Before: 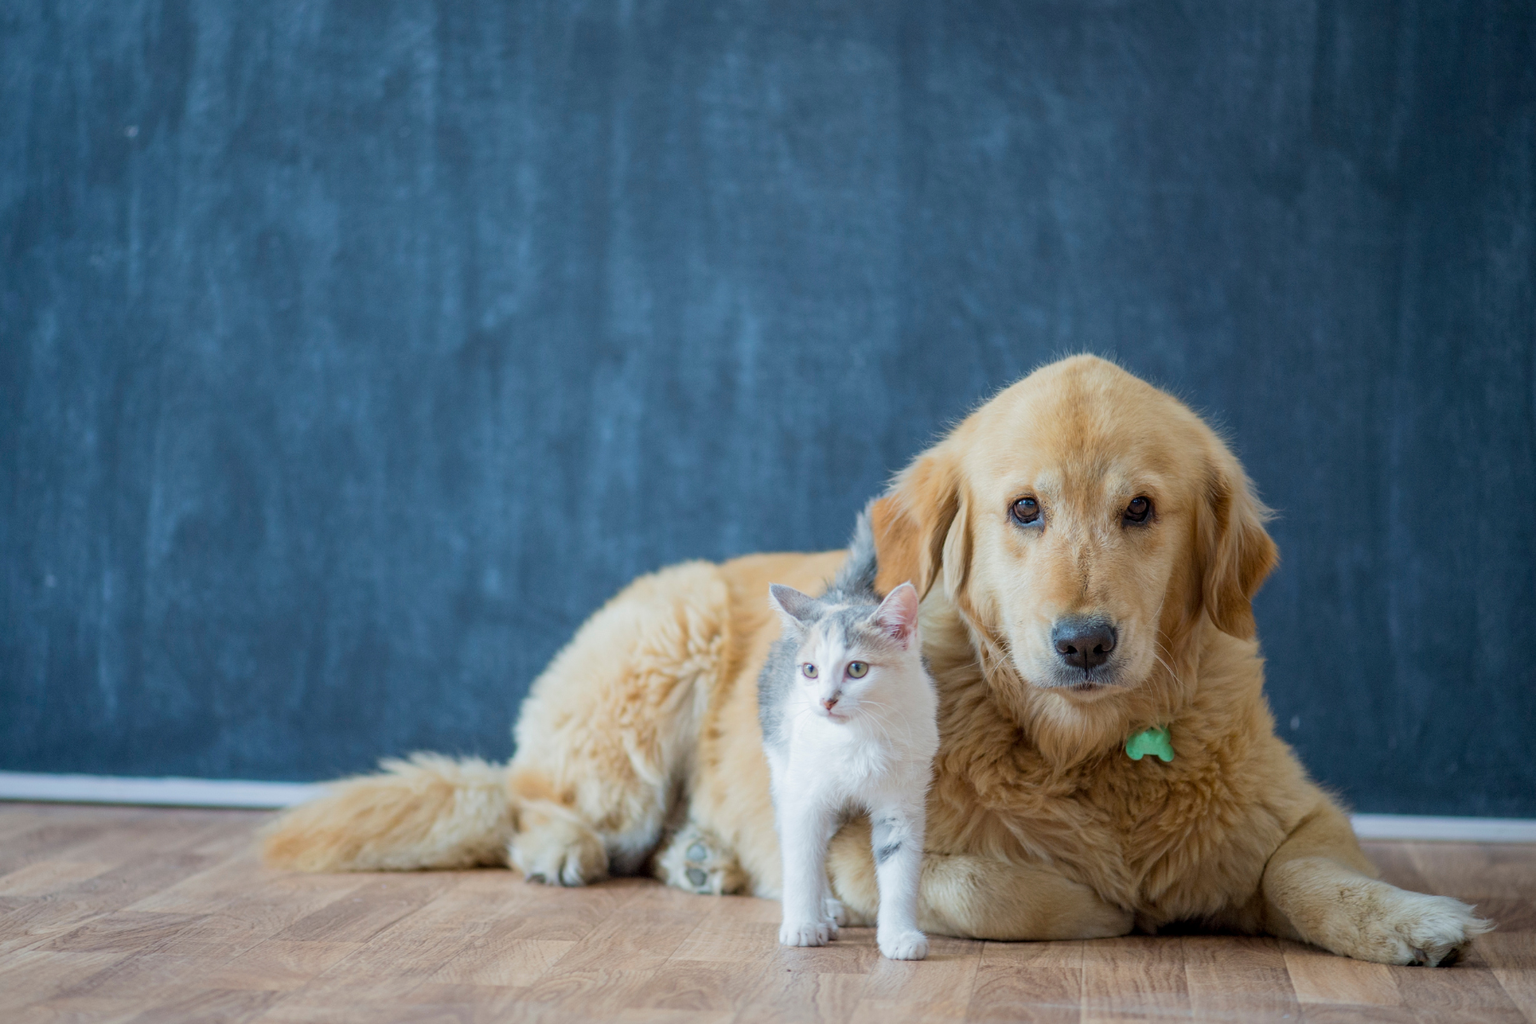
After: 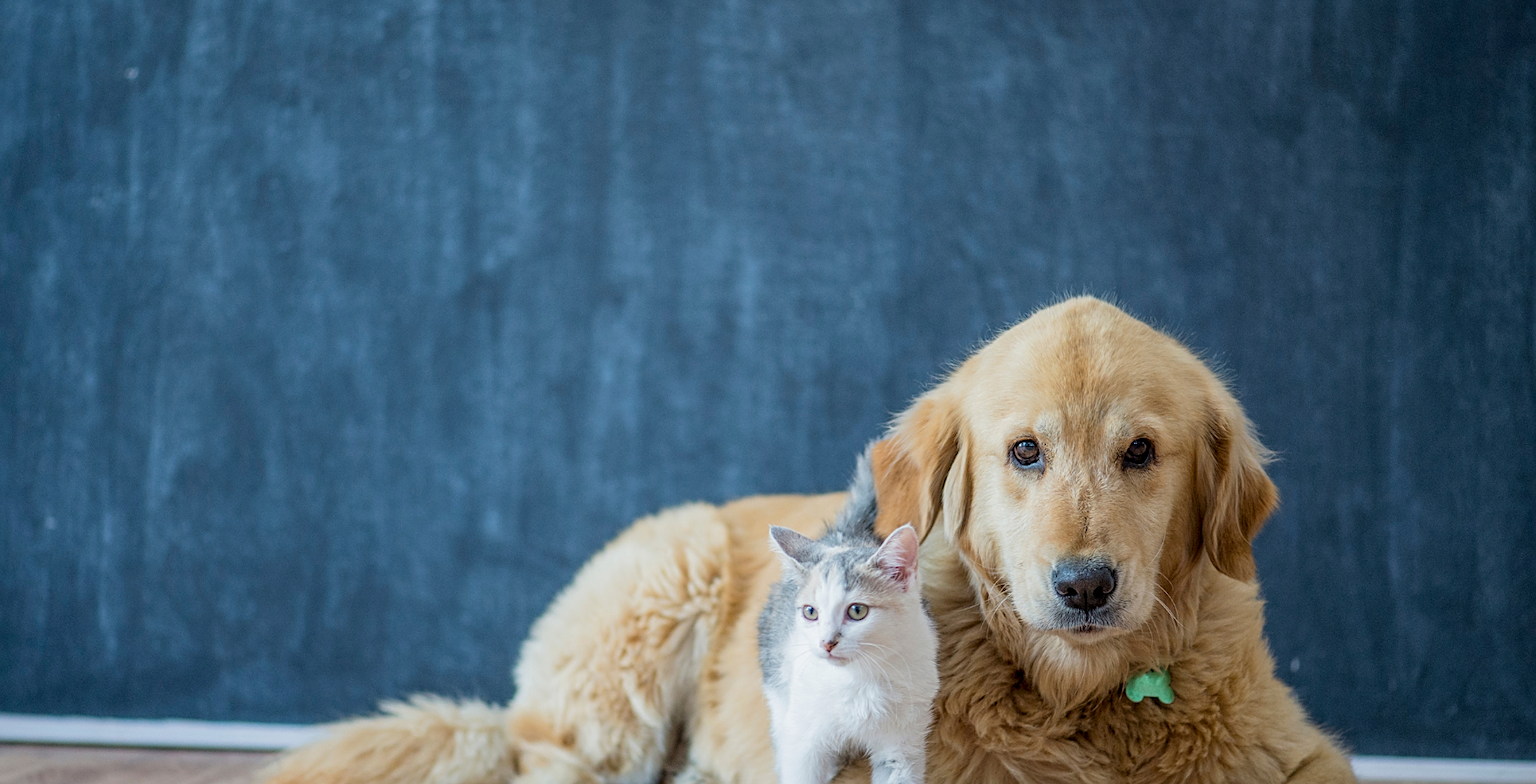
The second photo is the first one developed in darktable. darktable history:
local contrast: on, module defaults
crop: top 5.709%, bottom 17.656%
sharpen: on, module defaults
filmic rgb: black relative exposure -9.64 EV, white relative exposure 3.02 EV, hardness 6.14
